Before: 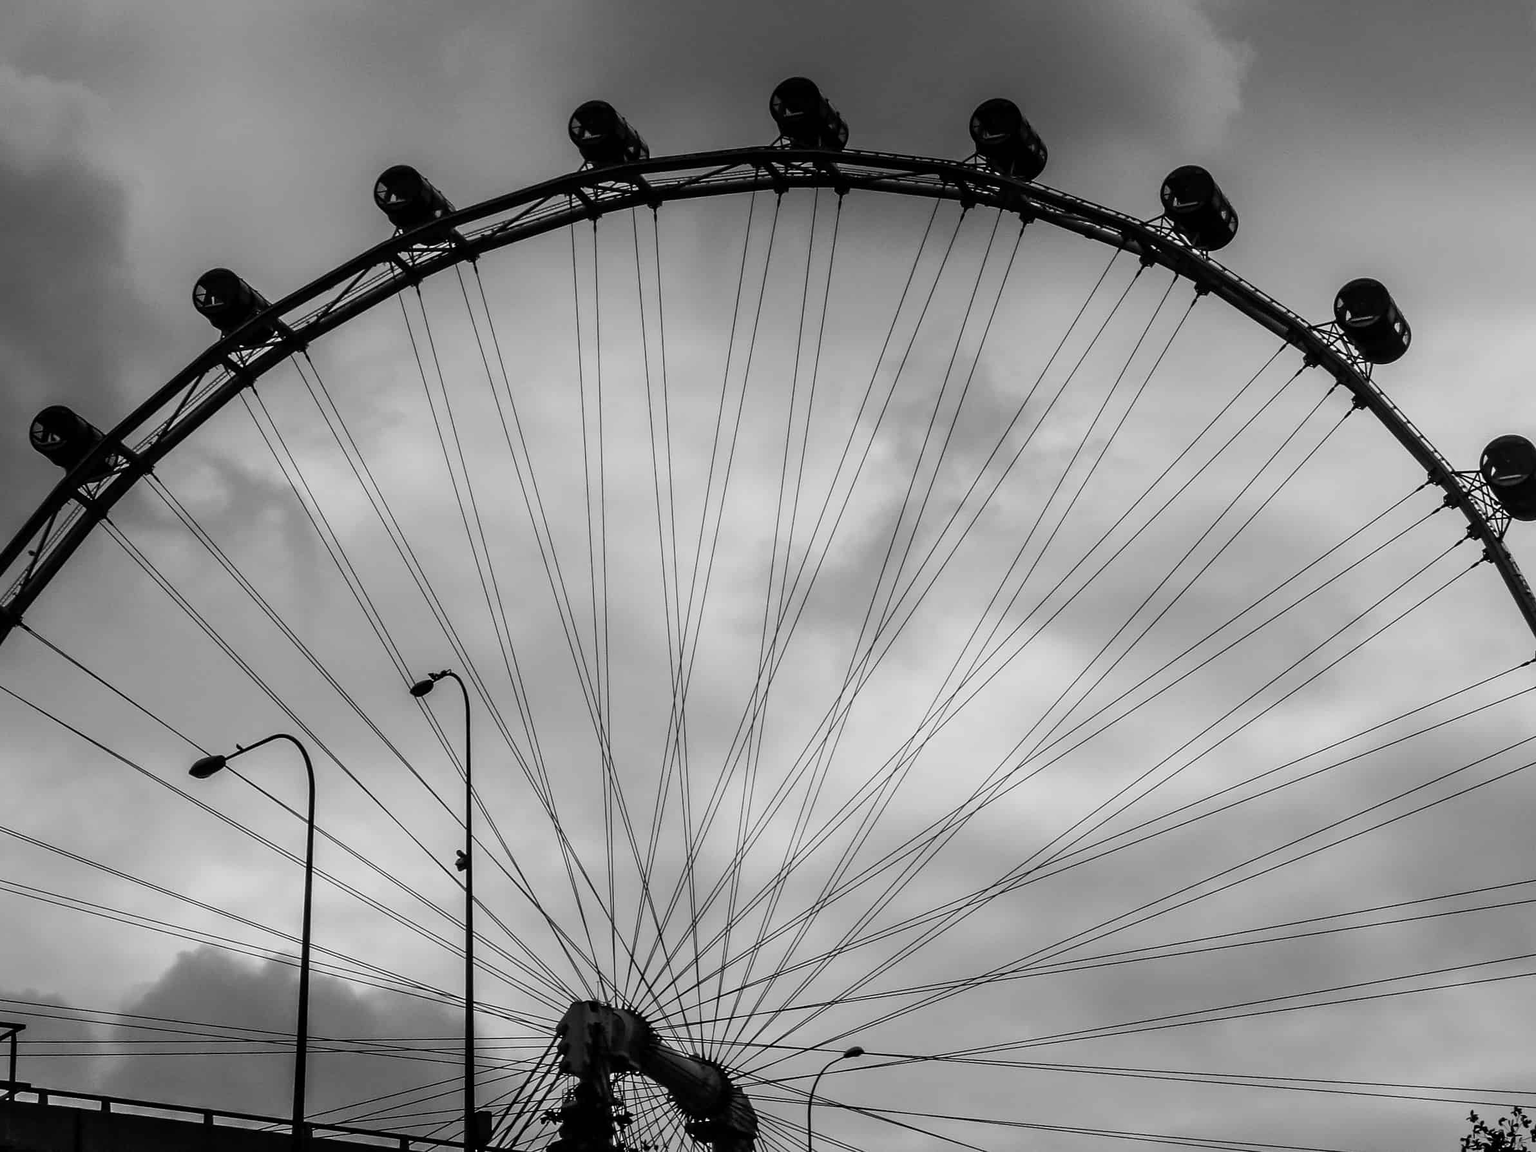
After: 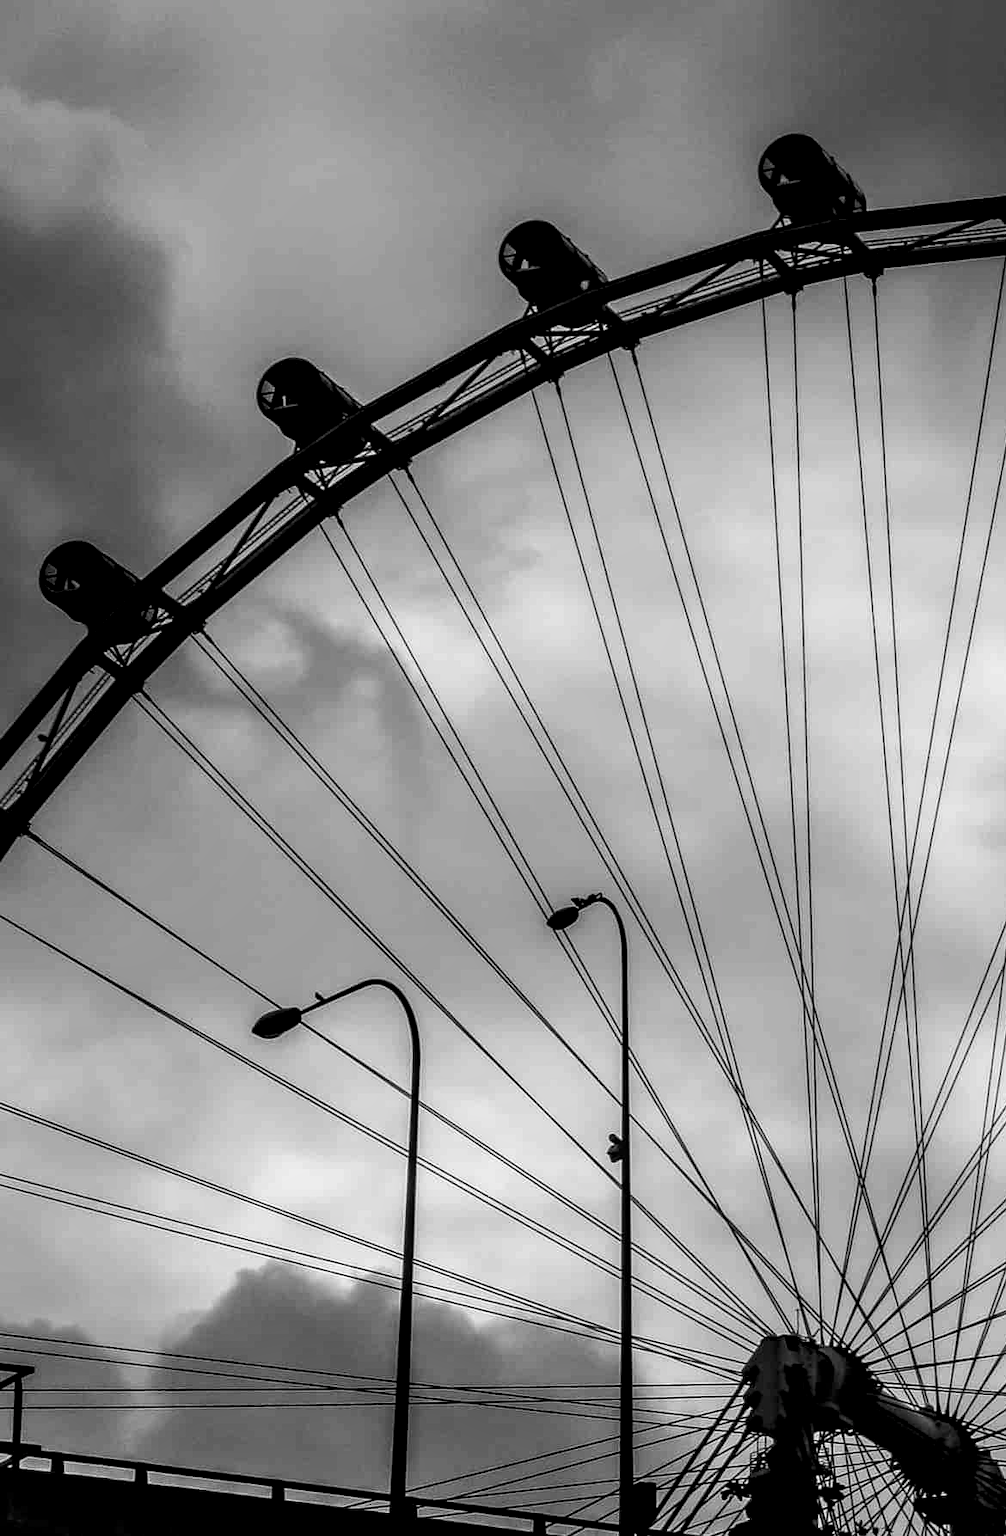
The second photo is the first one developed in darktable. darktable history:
crop and rotate: left 0%, top 0%, right 50.845%
local contrast: detail 150%
rgb curve: curves: ch0 [(0, 0) (0.078, 0.051) (0.929, 0.956) (1, 1)], compensate middle gray true
white balance: emerald 1
